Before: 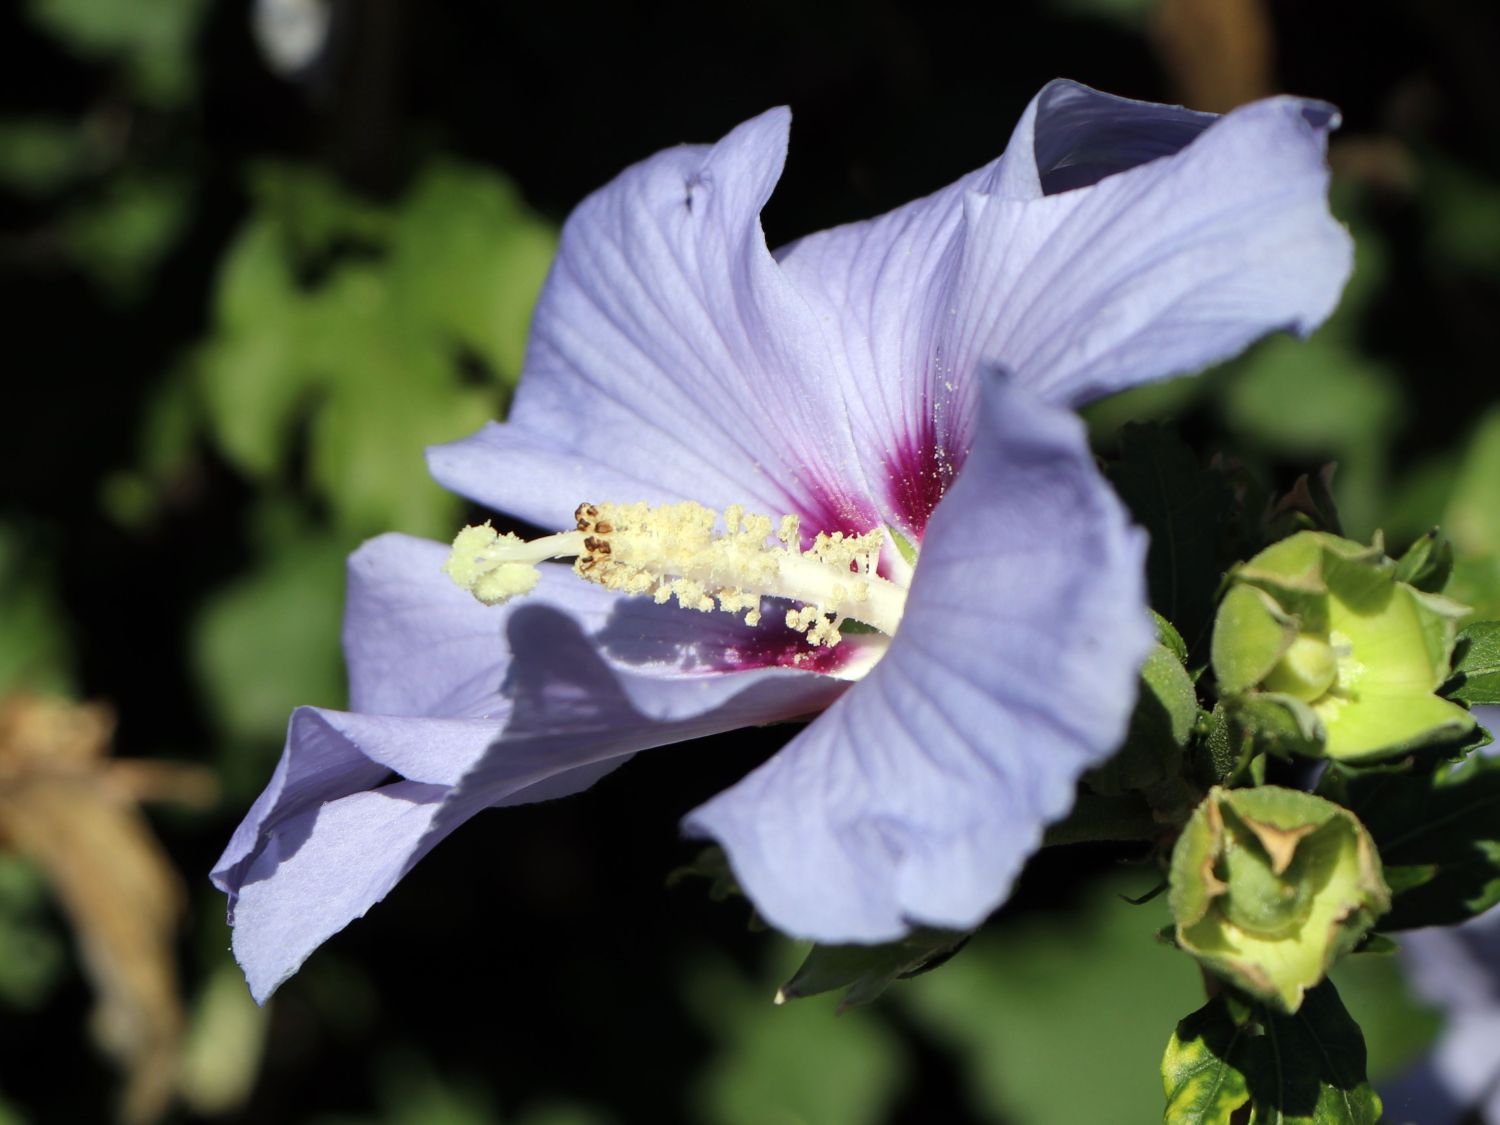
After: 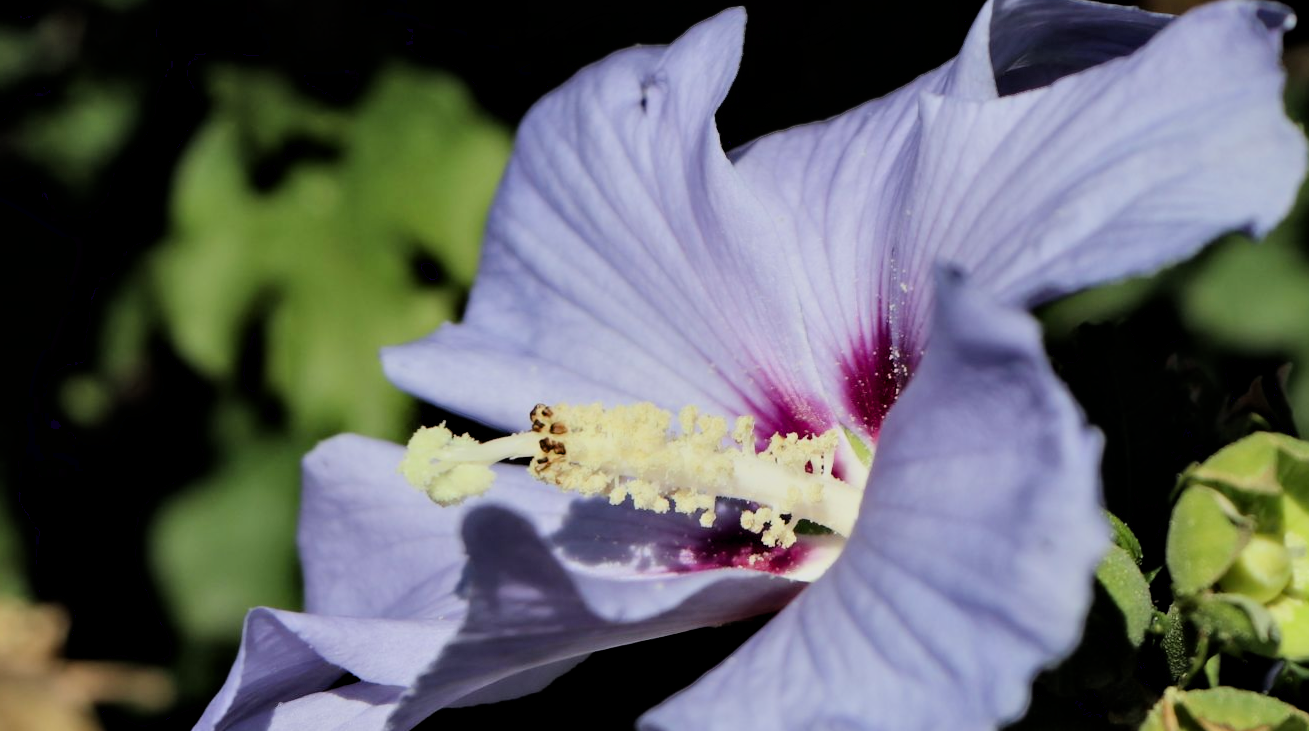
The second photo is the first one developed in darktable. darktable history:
crop: left 3.052%, top 8.838%, right 9.66%, bottom 26.12%
filmic rgb: black relative exposure -7.65 EV, white relative exposure 4.56 EV, hardness 3.61, color science v6 (2022)
contrast equalizer: octaves 7, y [[0.513, 0.565, 0.608, 0.562, 0.512, 0.5], [0.5 ×6], [0.5, 0.5, 0.5, 0.528, 0.598, 0.658], [0 ×6], [0 ×6]]
